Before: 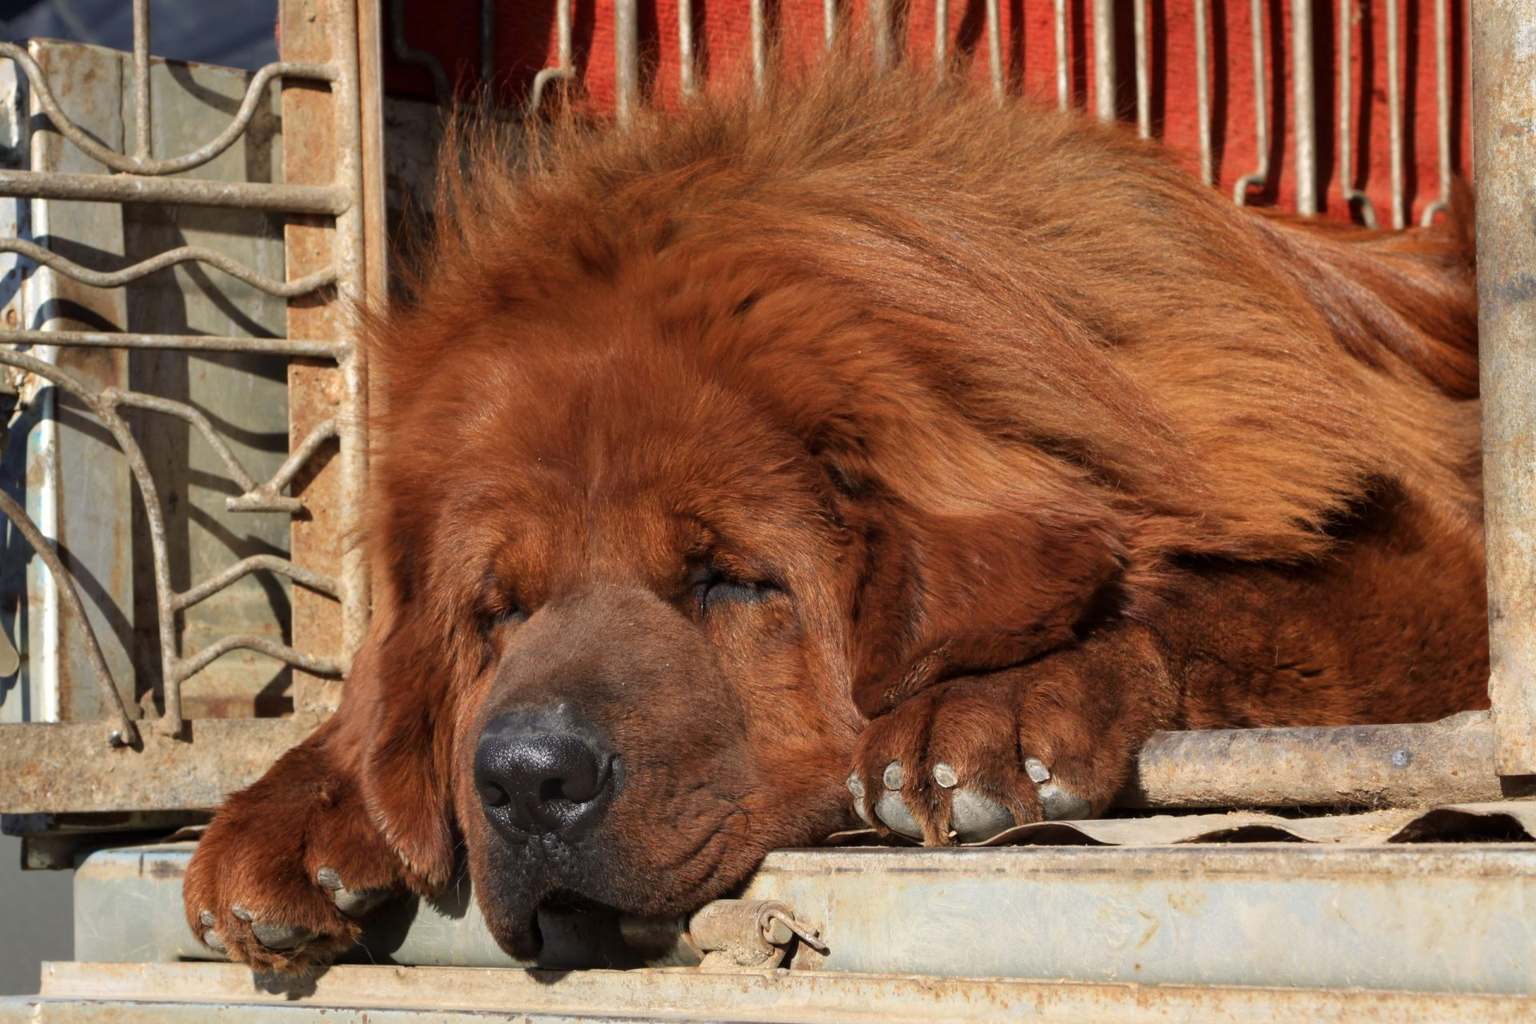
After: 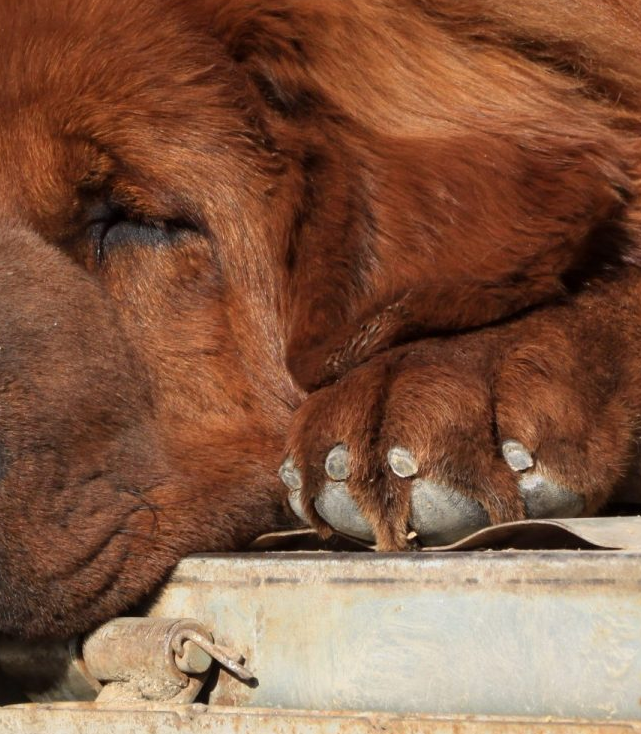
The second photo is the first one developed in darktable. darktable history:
crop: left 40.609%, top 39.642%, right 25.985%, bottom 2.959%
